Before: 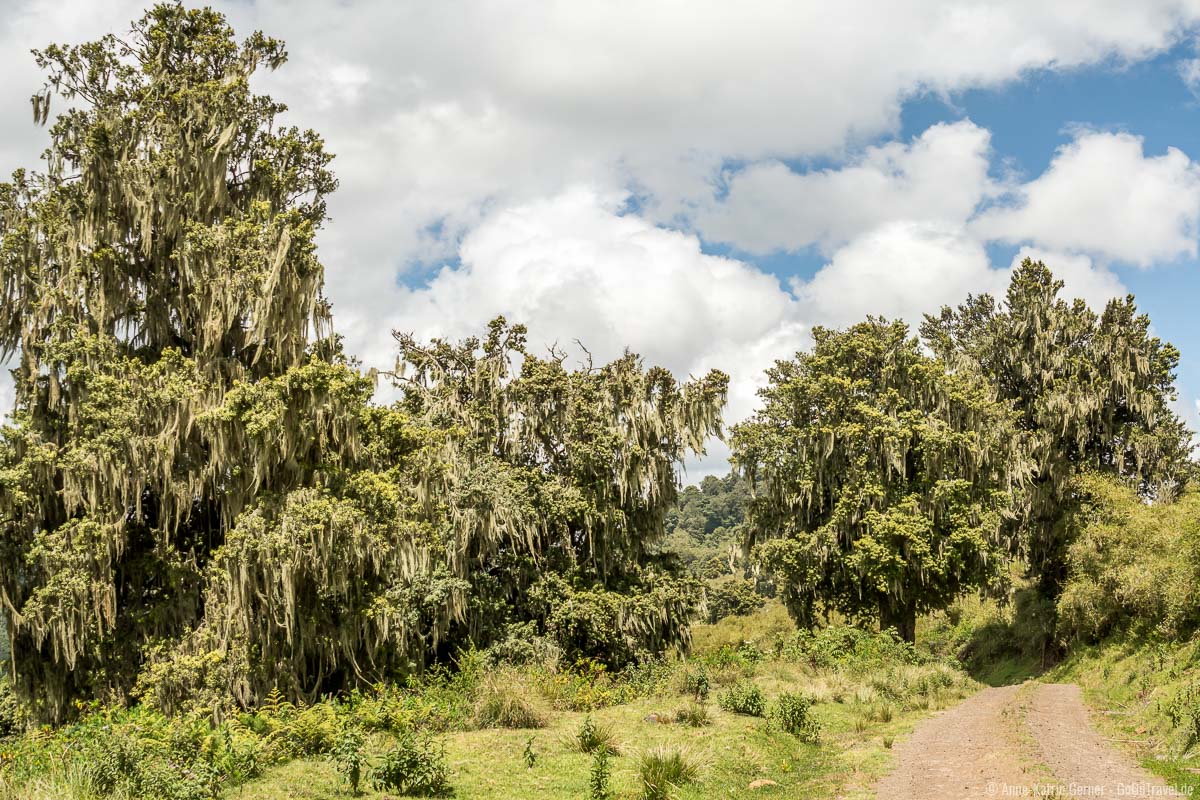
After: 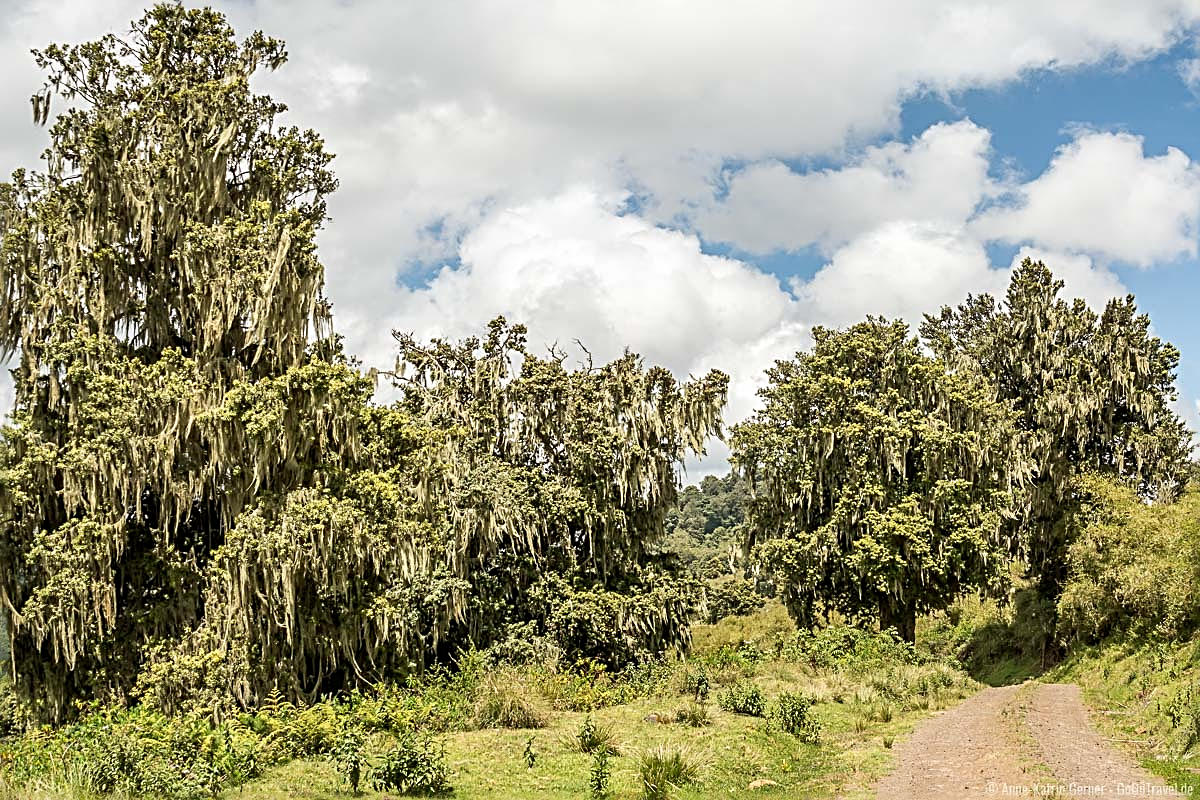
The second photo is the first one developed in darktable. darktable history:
sharpen: radius 2.838, amount 0.715
